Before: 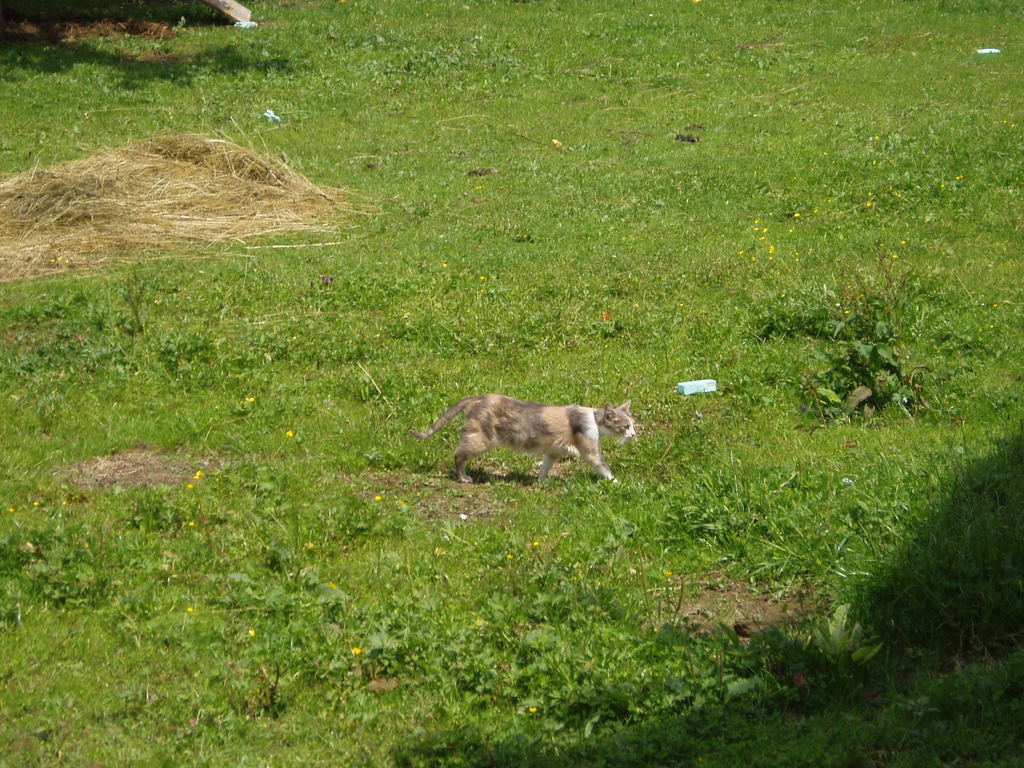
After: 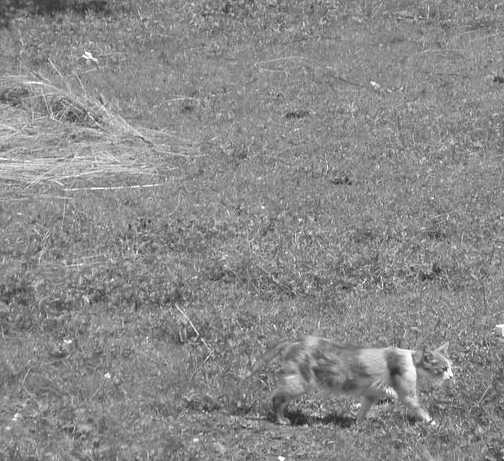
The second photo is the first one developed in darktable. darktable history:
monochrome: on, module defaults
crop: left 17.835%, top 7.675%, right 32.881%, bottom 32.213%
color correction: highlights a* 15, highlights b* 31.55
color balance: lift [1.006, 0.985, 1.002, 1.015], gamma [1, 0.953, 1.008, 1.047], gain [1.076, 1.13, 1.004, 0.87]
